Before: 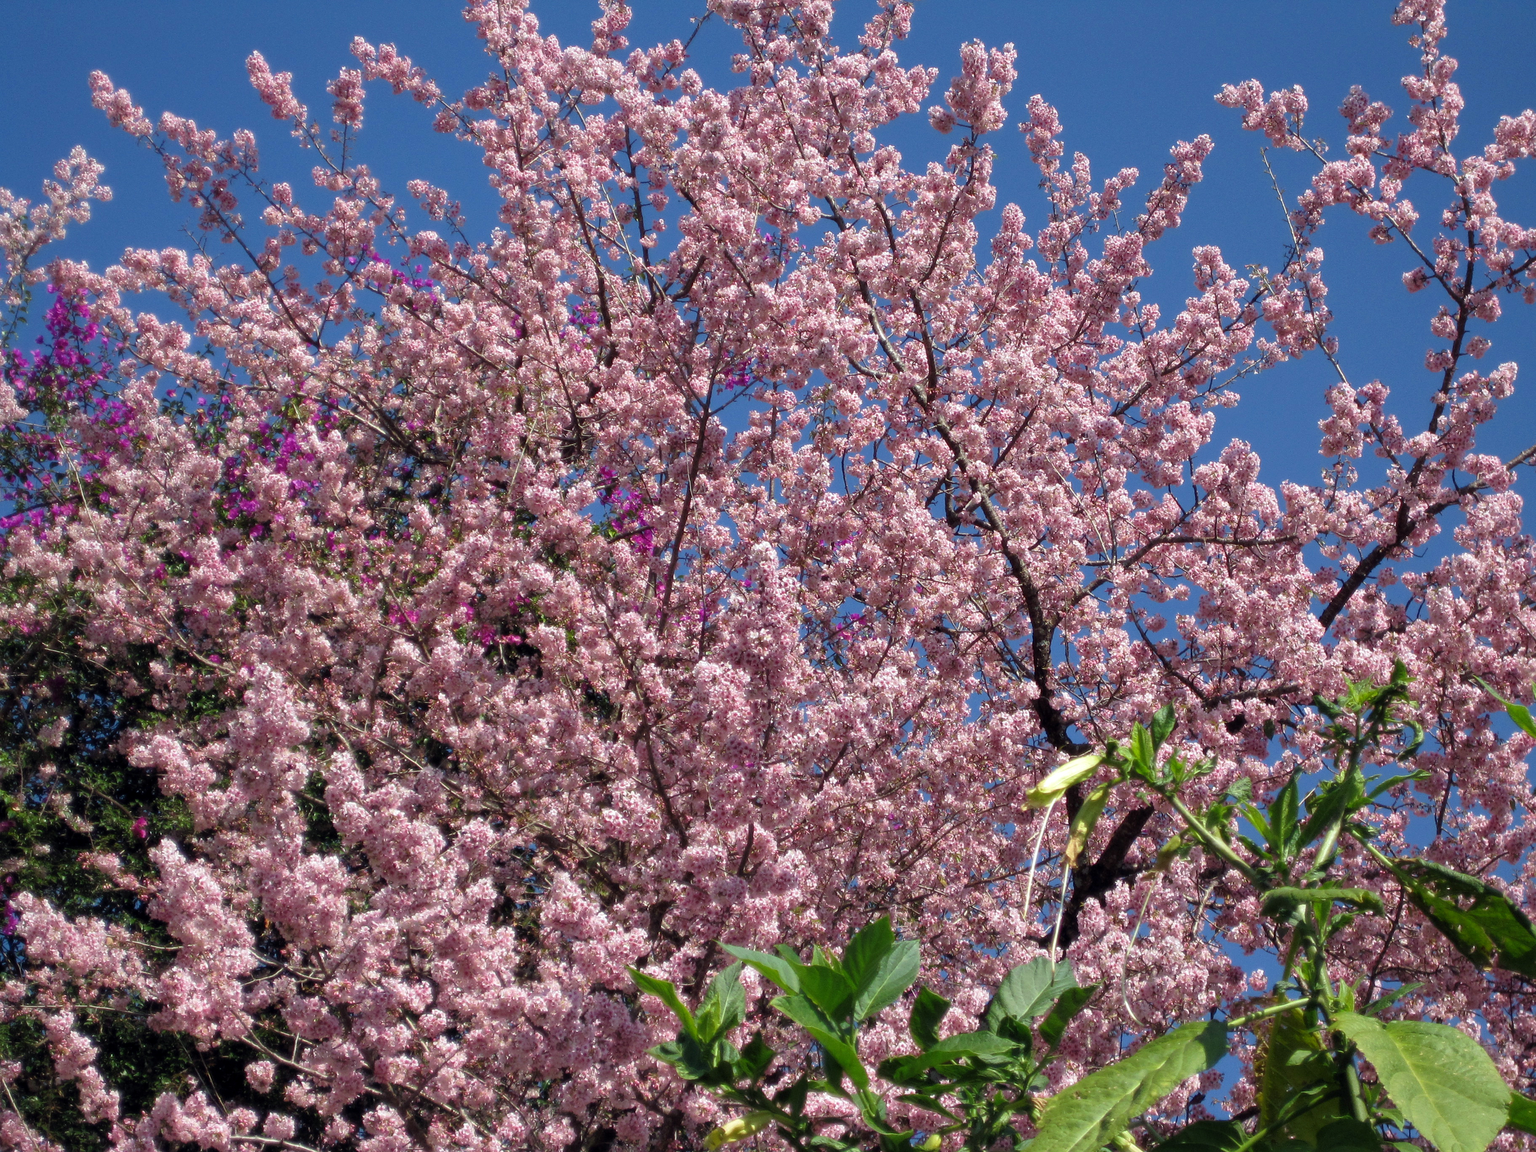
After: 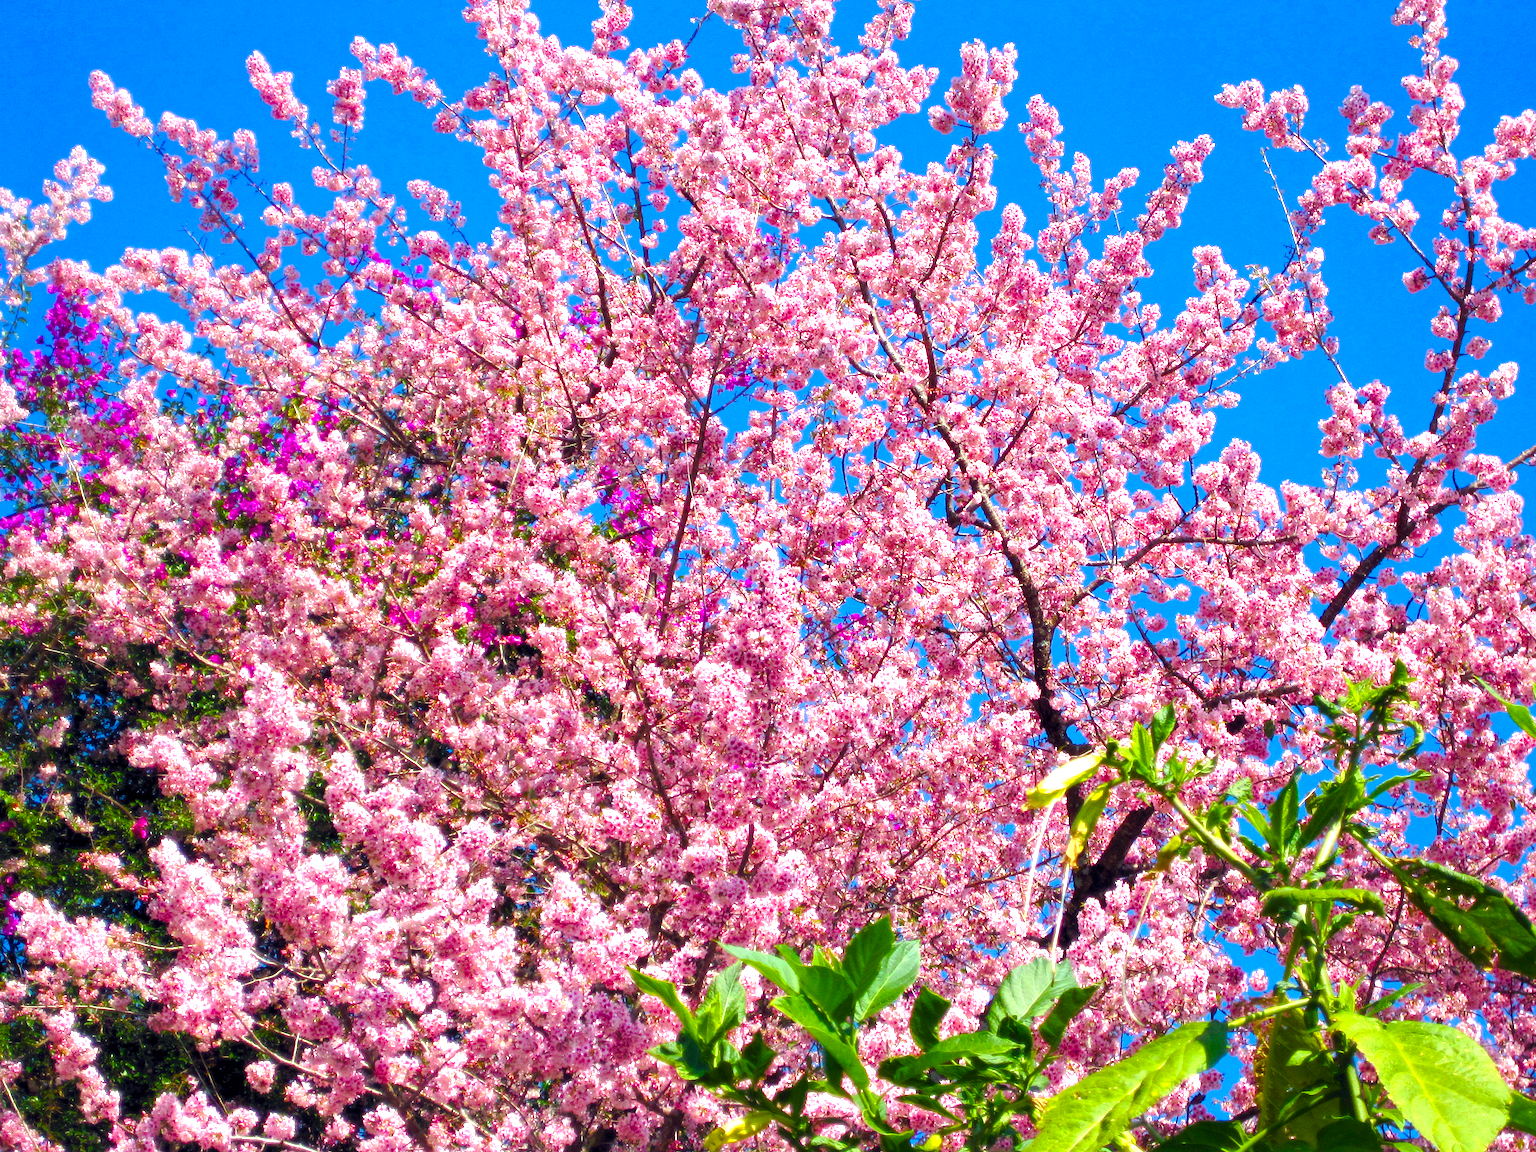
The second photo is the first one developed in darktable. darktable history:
exposure: black level correction 0, exposure 1.199 EV, compensate exposure bias true, compensate highlight preservation false
color balance rgb: linear chroma grading › global chroma 20.379%, perceptual saturation grading › global saturation 39.968%, perceptual saturation grading › highlights -25.493%, perceptual saturation grading › mid-tones 35.439%, perceptual saturation grading › shadows 35.398%, global vibrance 20%
tone curve: curves: ch0 [(0, 0) (0.003, 0.003) (0.011, 0.011) (0.025, 0.024) (0.044, 0.043) (0.069, 0.068) (0.1, 0.097) (0.136, 0.133) (0.177, 0.173) (0.224, 0.219) (0.277, 0.27) (0.335, 0.327) (0.399, 0.39) (0.468, 0.457) (0.543, 0.545) (0.623, 0.625) (0.709, 0.71) (0.801, 0.801) (0.898, 0.898) (1, 1)], color space Lab, independent channels, preserve colors none
